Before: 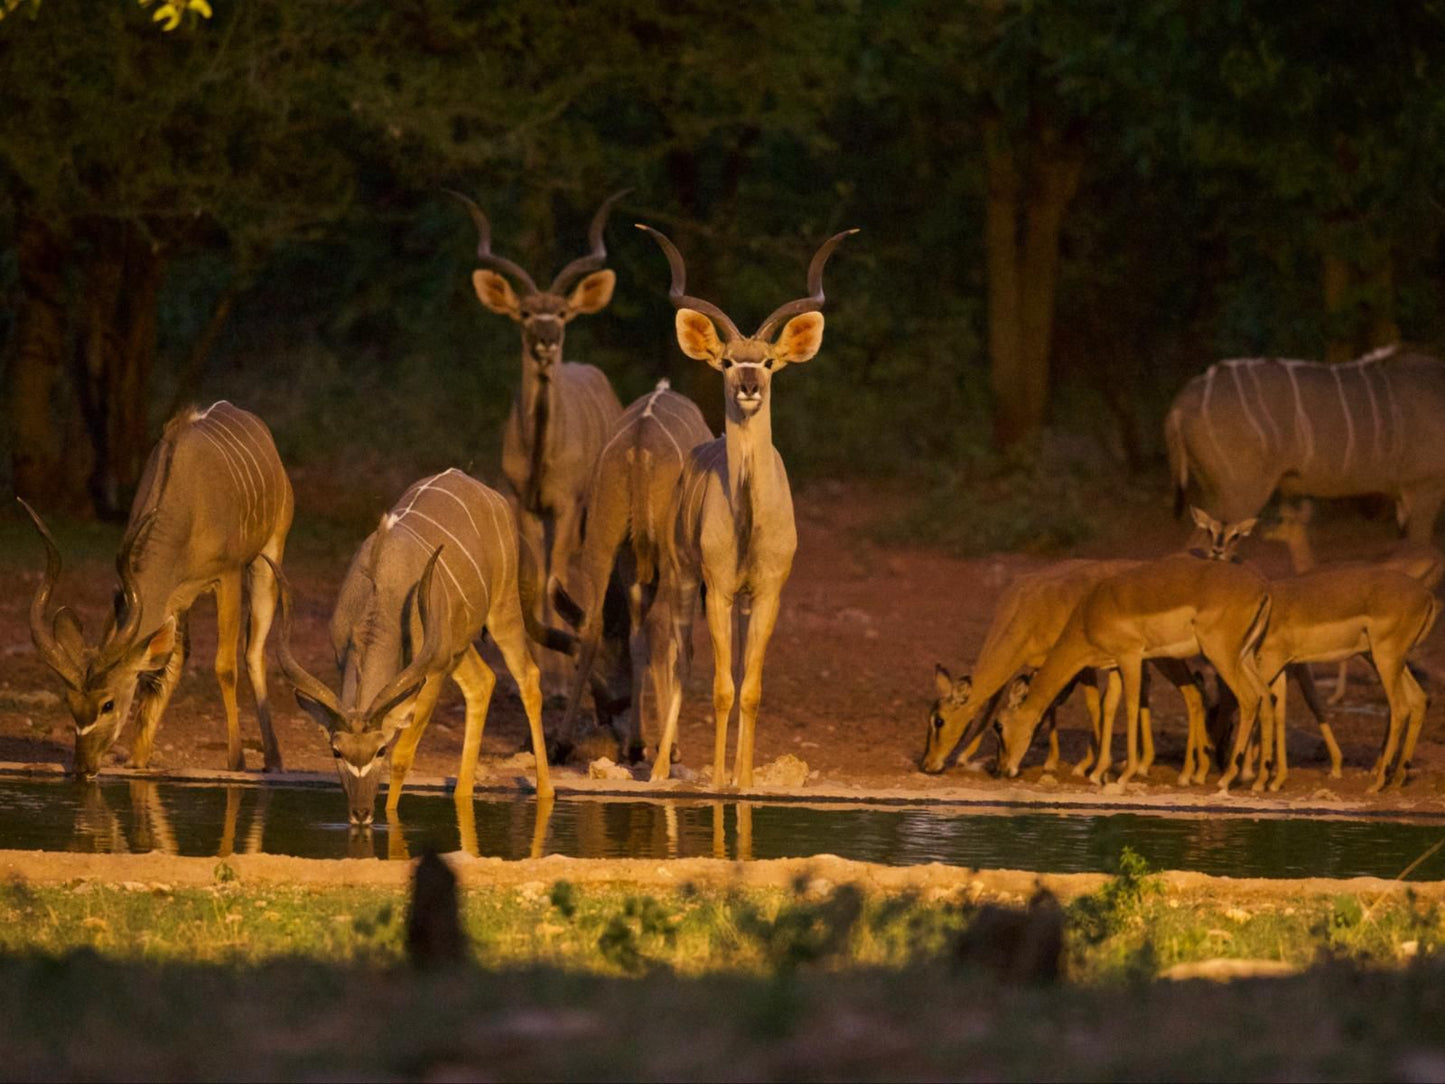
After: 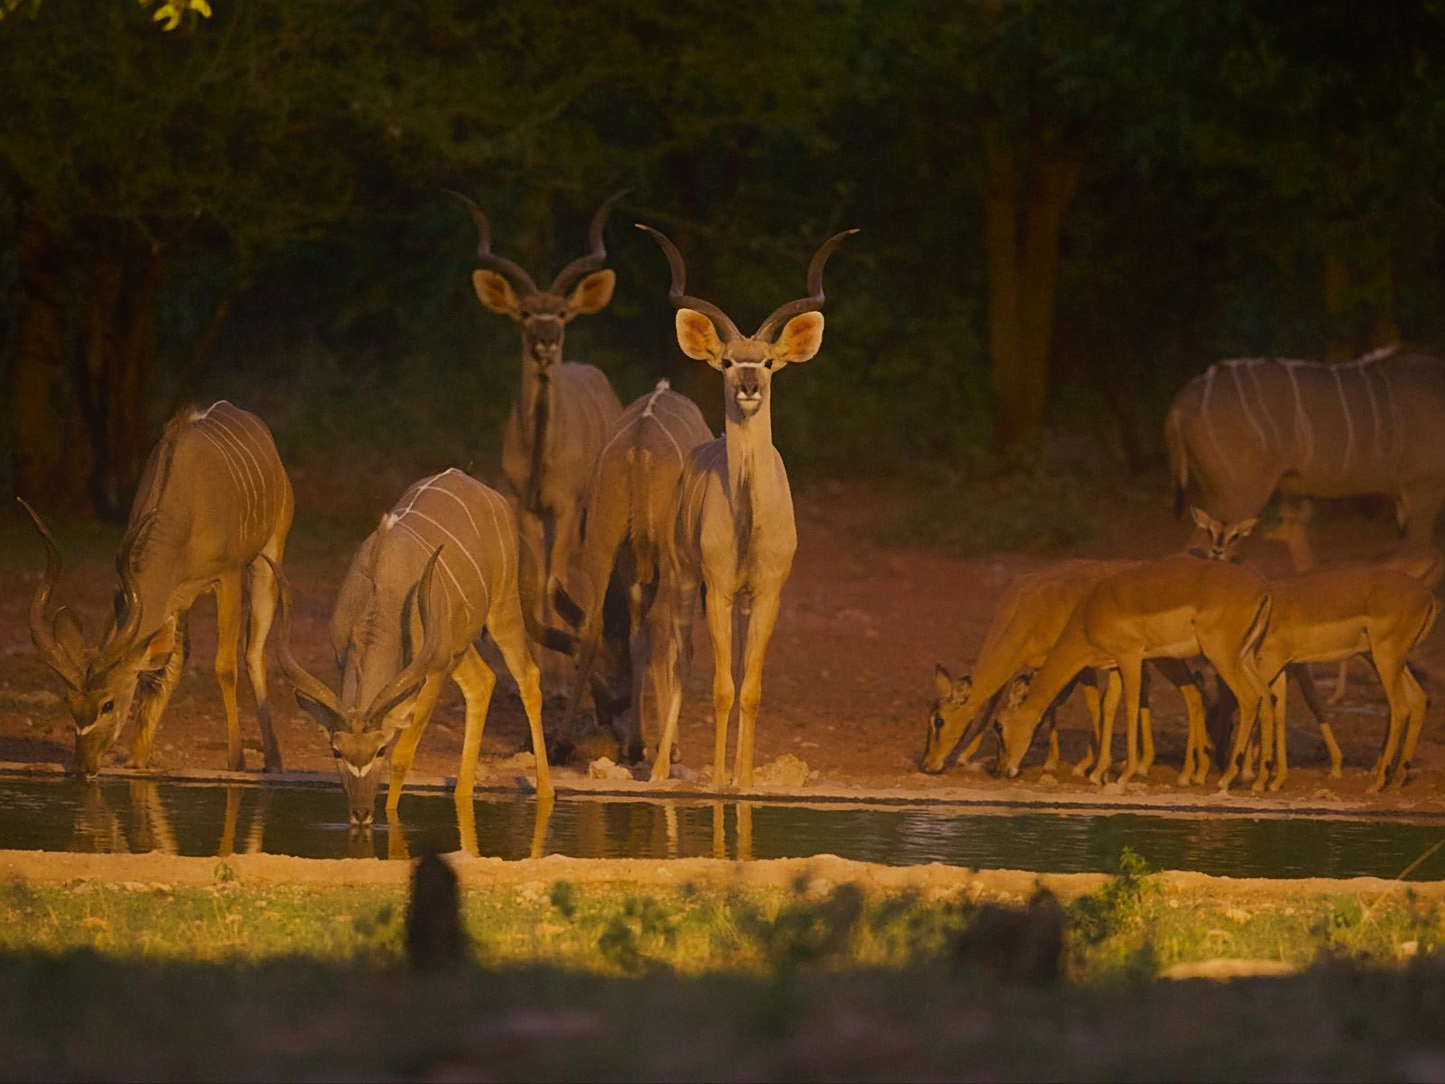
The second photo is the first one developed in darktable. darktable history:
sharpen: on, module defaults
contrast equalizer: y [[0.6 ×6], [0.55 ×6], [0 ×6], [0 ×6], [0 ×6]], mix -0.997
